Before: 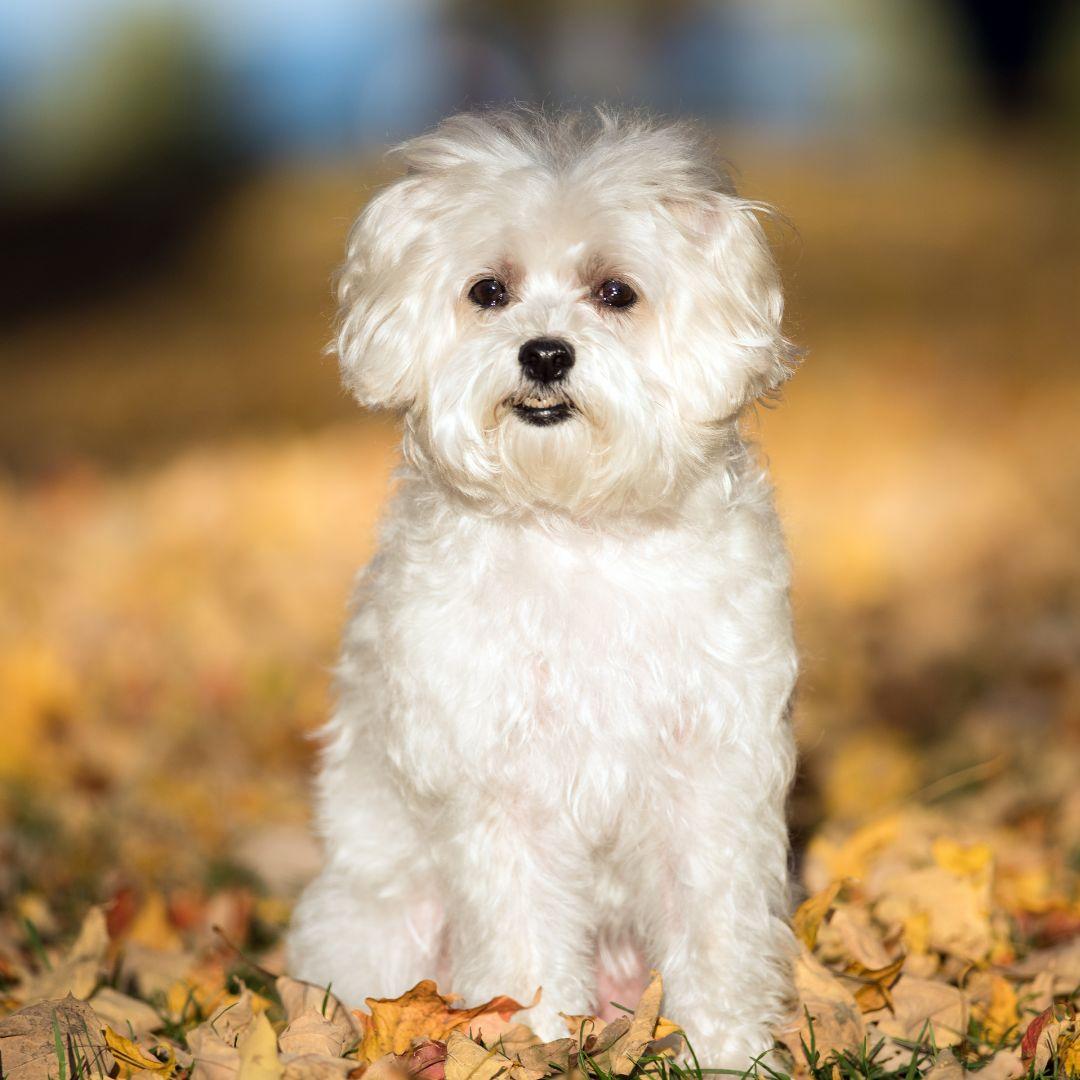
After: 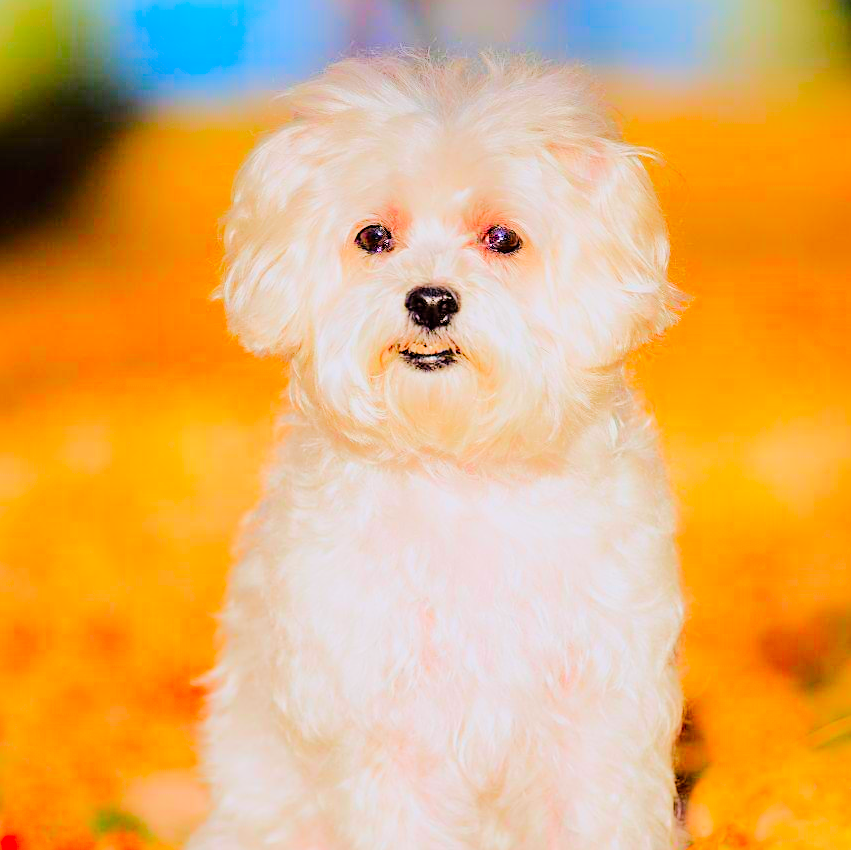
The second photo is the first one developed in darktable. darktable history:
tone equalizer: -7 EV 0.15 EV, -6 EV 0.639 EV, -5 EV 1.14 EV, -4 EV 1.29 EV, -3 EV 1.14 EV, -2 EV 0.6 EV, -1 EV 0.166 EV, edges refinement/feathering 500, mask exposure compensation -1.57 EV, preserve details no
color correction: highlights a* 1.61, highlights b* -1.83, saturation 2.52
sharpen: on, module defaults
exposure: black level correction 0, exposure 0.699 EV, compensate highlight preservation false
filmic rgb: black relative exposure -7.47 EV, white relative exposure 4.88 EV, hardness 3.4
crop and rotate: left 10.721%, top 5.092%, right 10.453%, bottom 16.153%
